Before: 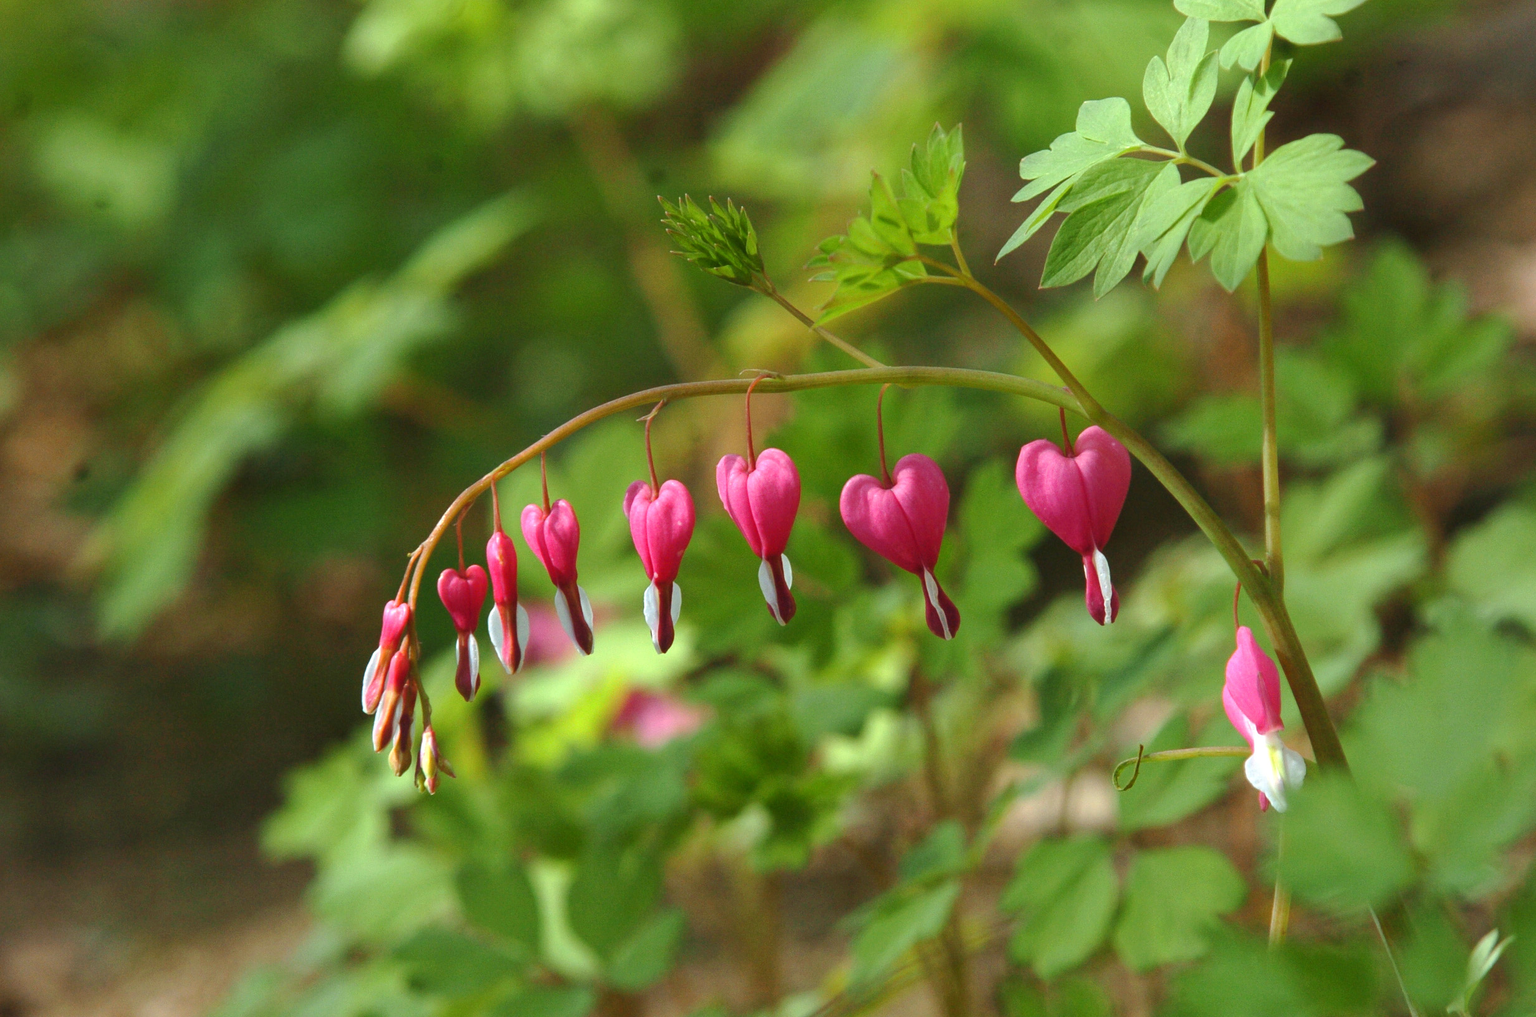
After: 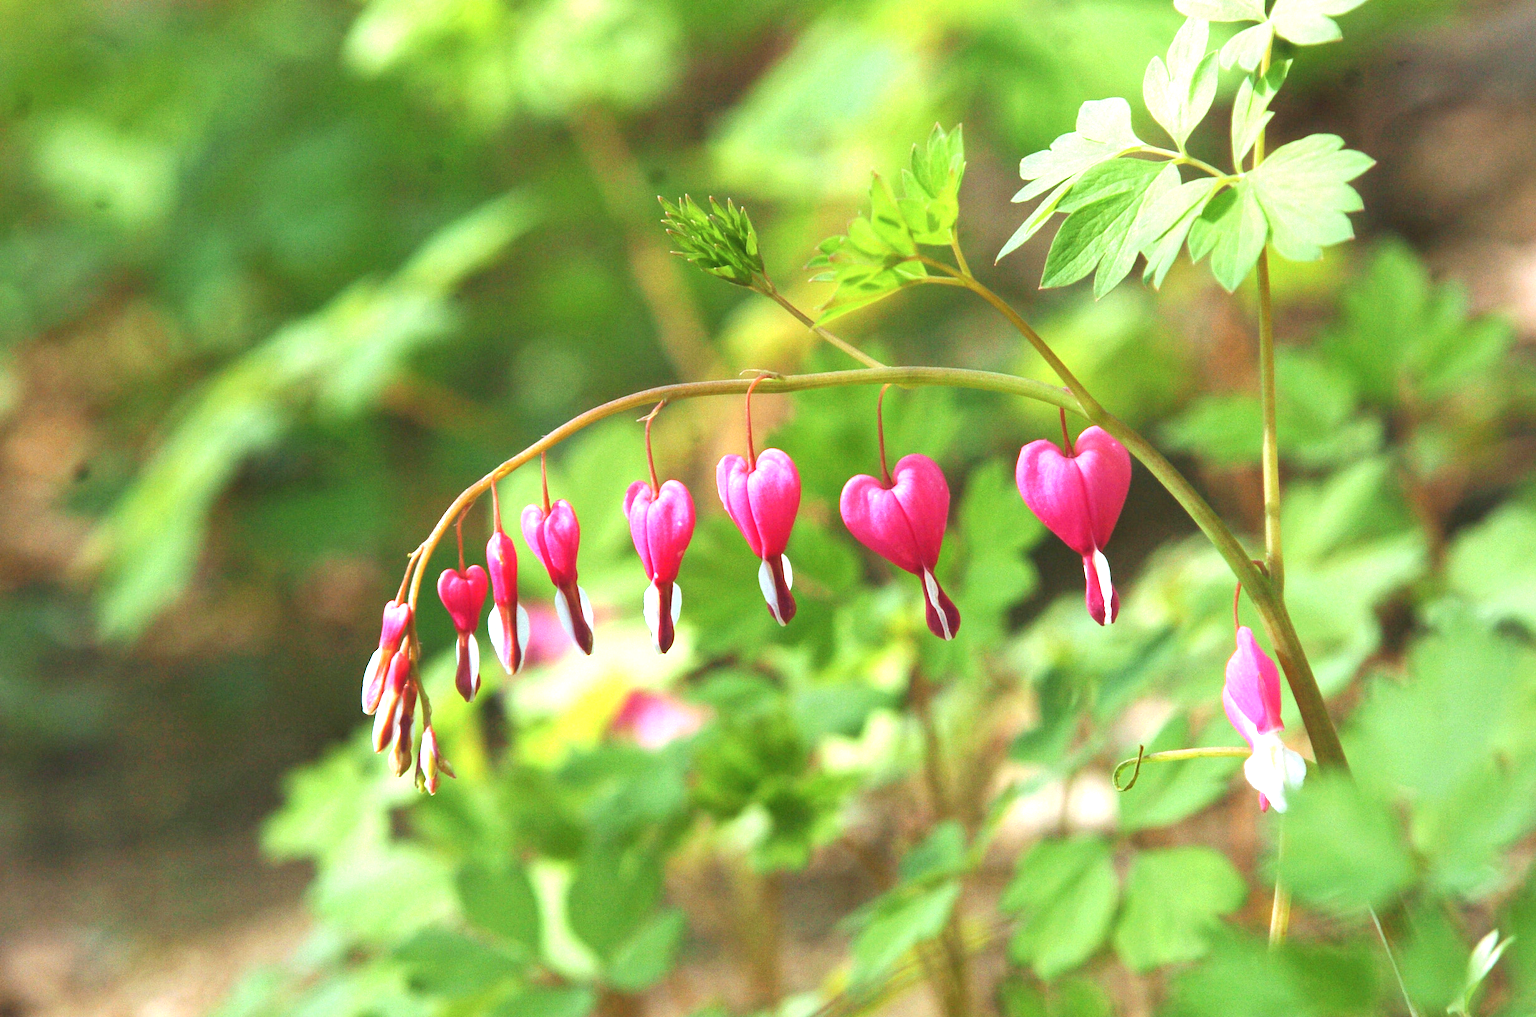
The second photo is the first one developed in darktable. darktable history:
exposure: black level correction 0, exposure 1.289 EV, compensate highlight preservation false
color calibration: gray › normalize channels true, illuminant as shot in camera, x 0.358, y 0.373, temperature 4628.91 K, gamut compression 0.01
